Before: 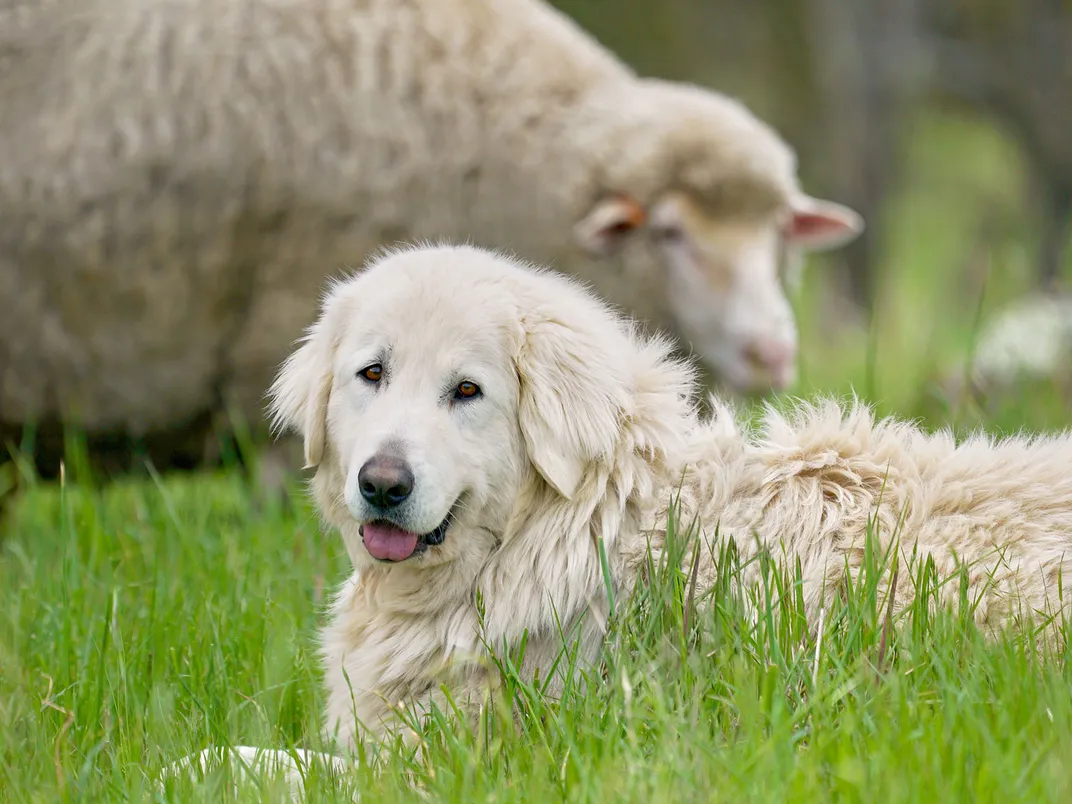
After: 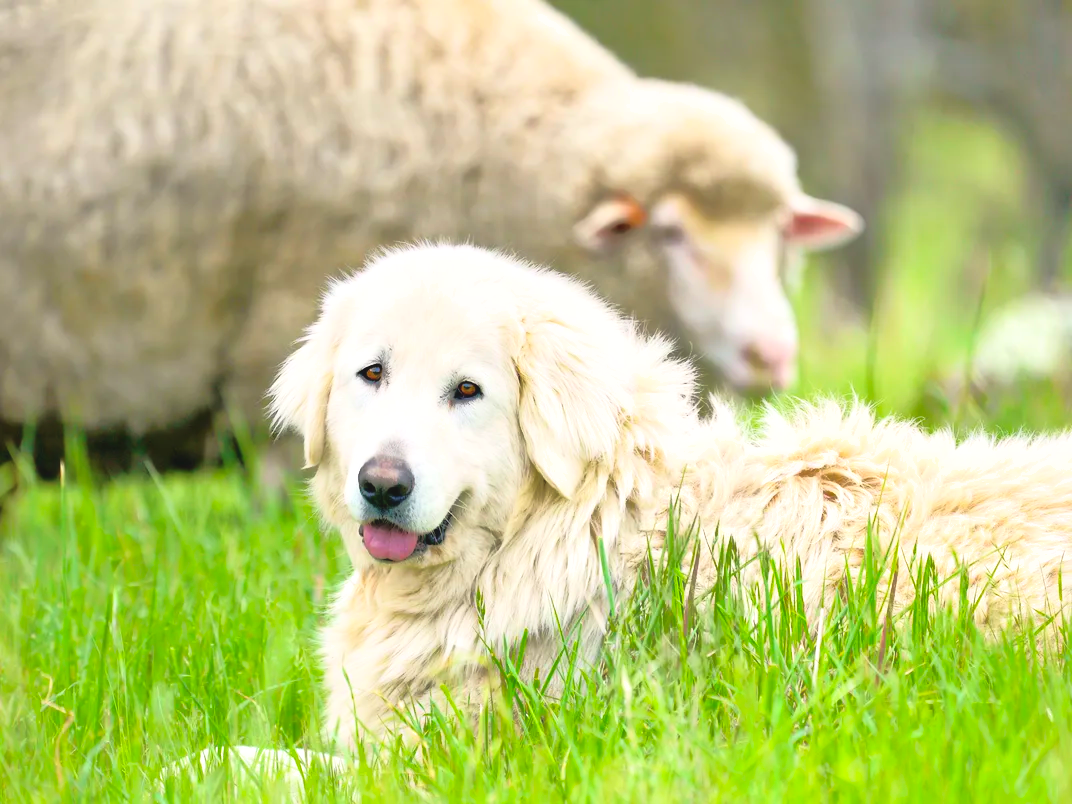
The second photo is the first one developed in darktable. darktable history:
contrast equalizer: octaves 7, y [[0.502, 0.505, 0.512, 0.529, 0.564, 0.588], [0.5 ×6], [0.502, 0.505, 0.512, 0.529, 0.564, 0.588], [0, 0.001, 0.001, 0.004, 0.008, 0.011], [0, 0.001, 0.001, 0.004, 0.008, 0.011]], mix -0.983
base curve: curves: ch0 [(0, 0) (0.028, 0.03) (0.121, 0.232) (0.46, 0.748) (0.859, 0.968) (1, 1)]
exposure: black level correction -0.002, exposure 0.541 EV, compensate exposure bias true, compensate highlight preservation false
shadows and highlights: shadows 29.82
